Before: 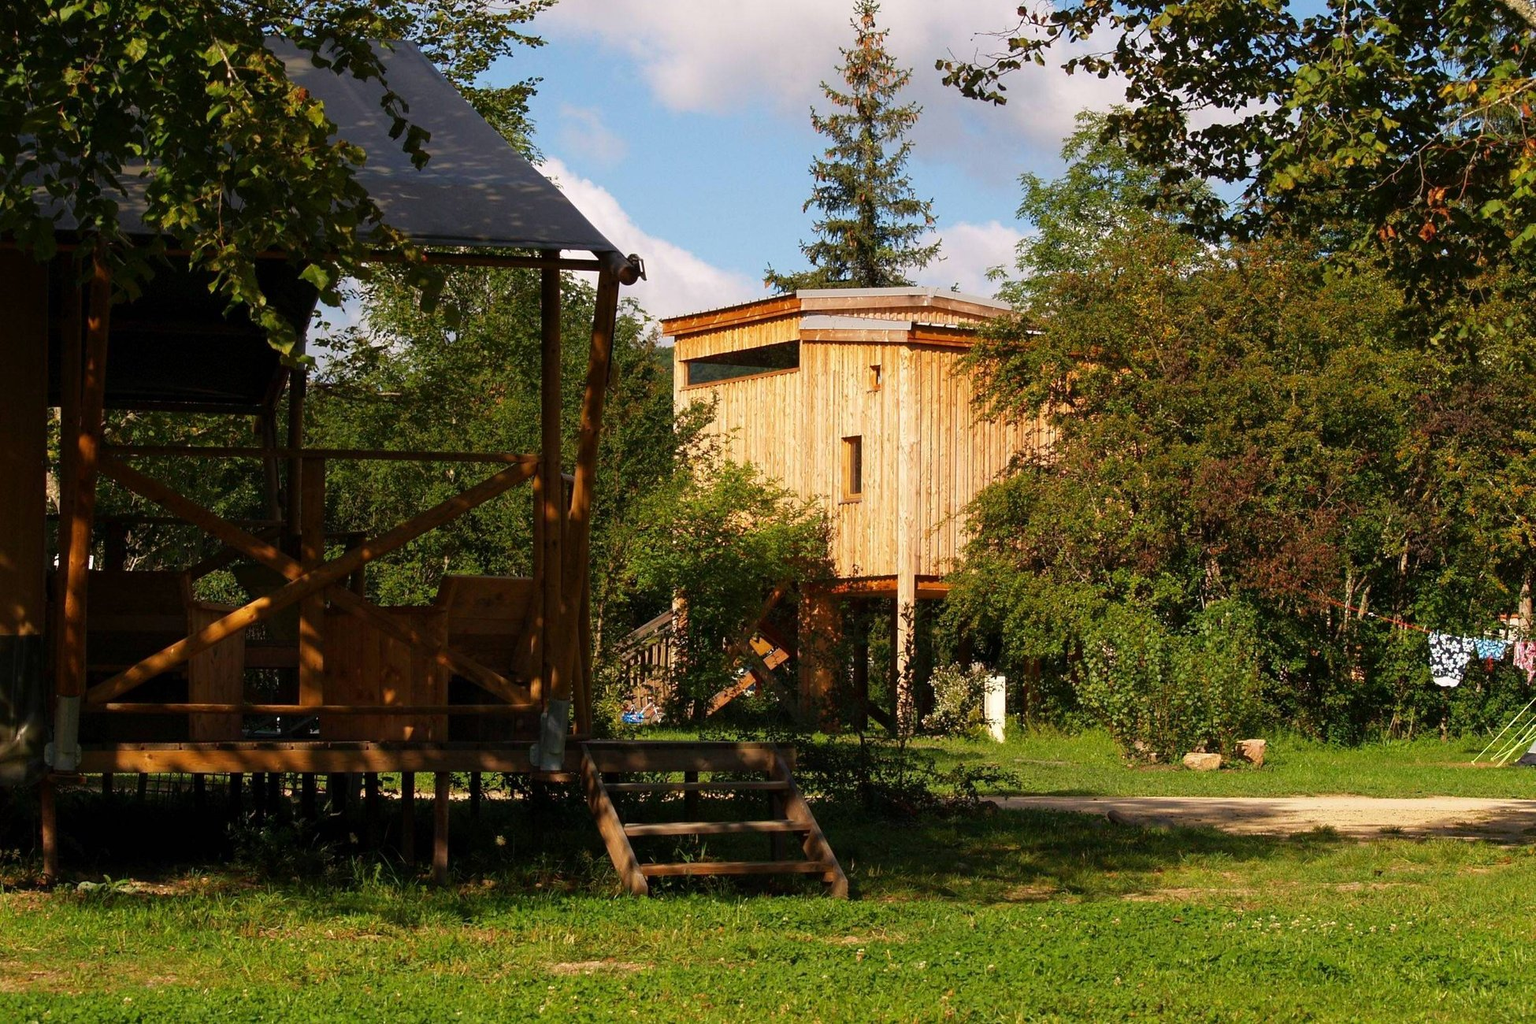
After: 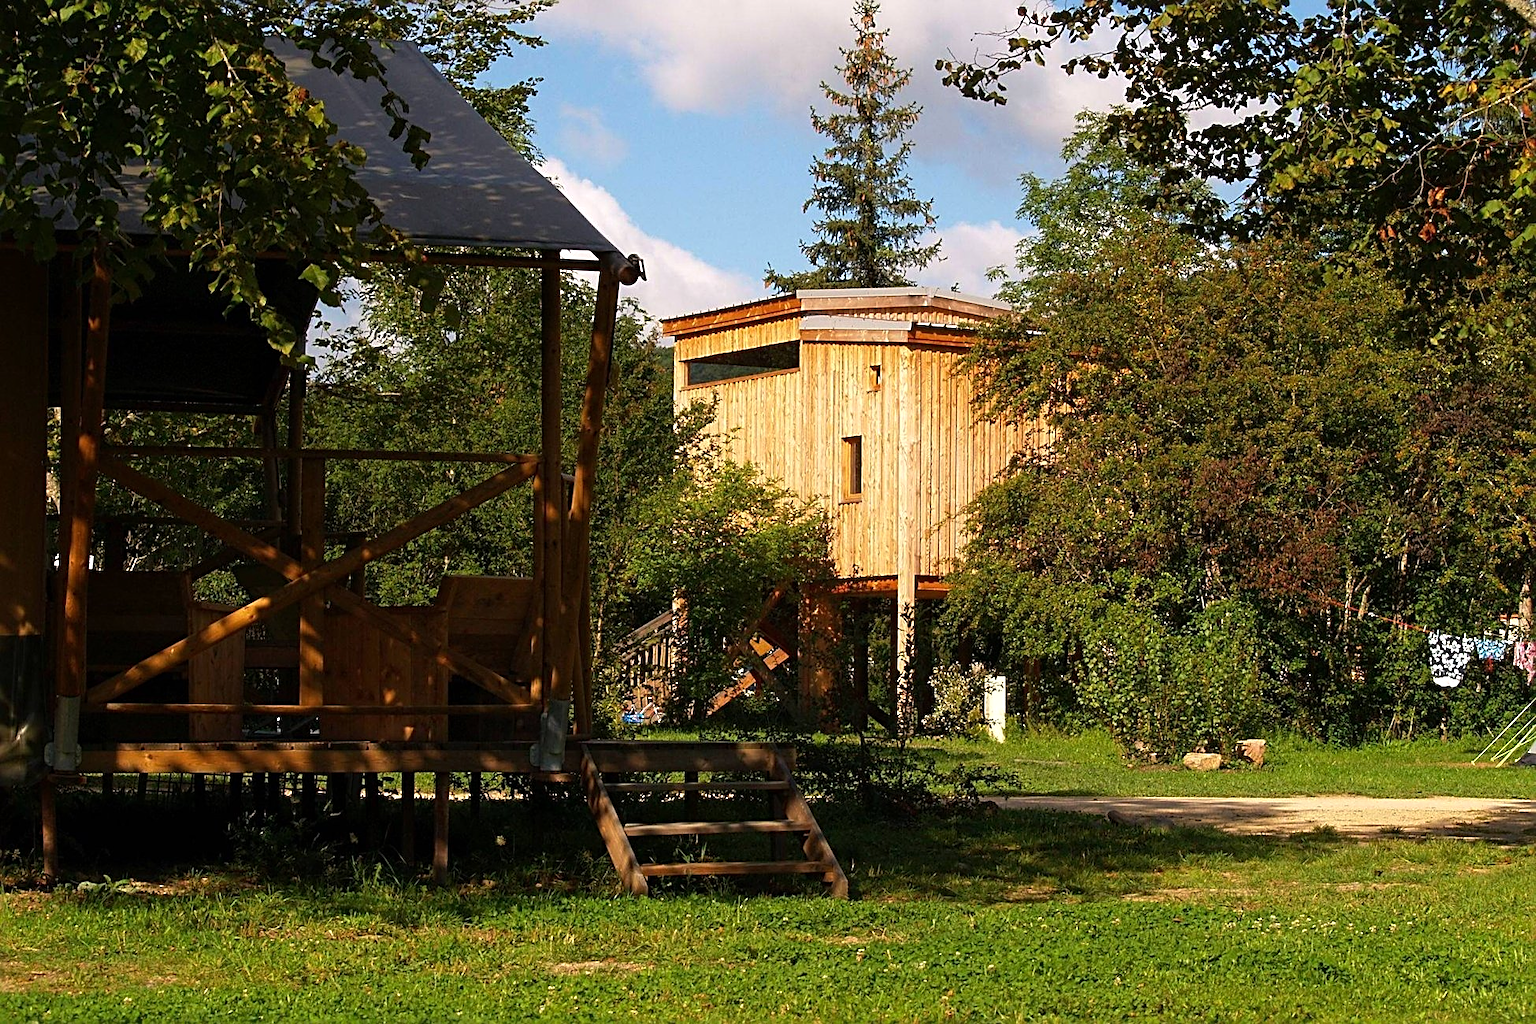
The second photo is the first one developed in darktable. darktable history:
levels: levels [0, 0.48, 0.961]
base curve: curves: ch0 [(0, 0) (0.303, 0.277) (1, 1)], preserve colors none
sharpen: radius 2.533, amount 0.626
